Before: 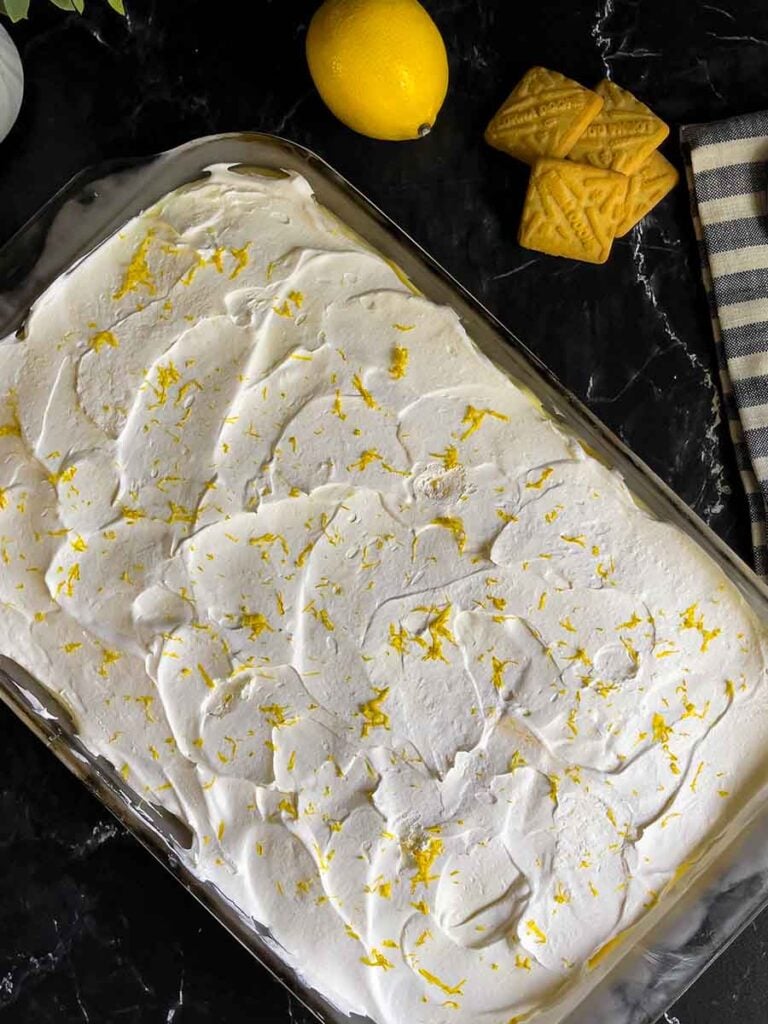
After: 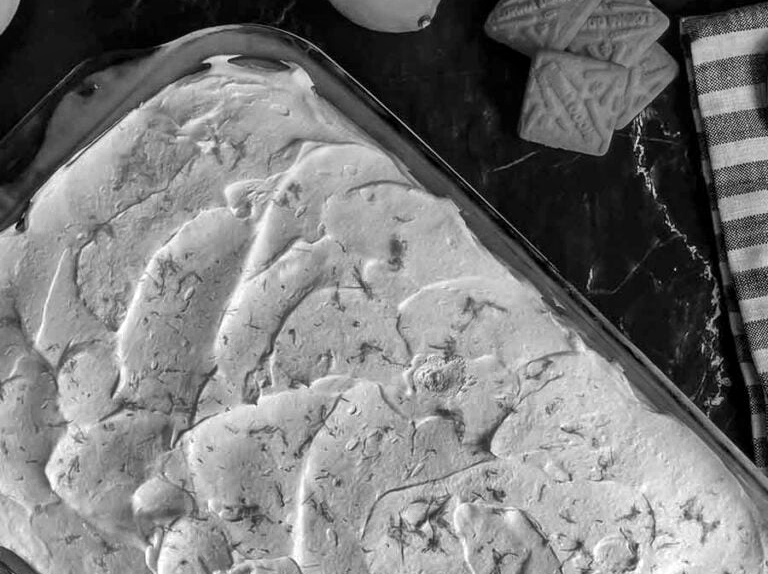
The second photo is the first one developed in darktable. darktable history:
crop and rotate: top 10.605%, bottom 33.274%
local contrast: on, module defaults
color zones: curves: ch0 [(0.002, 0.589) (0.107, 0.484) (0.146, 0.249) (0.217, 0.352) (0.309, 0.525) (0.39, 0.404) (0.455, 0.169) (0.597, 0.055) (0.724, 0.212) (0.775, 0.691) (0.869, 0.571) (1, 0.587)]; ch1 [(0, 0) (0.143, 0) (0.286, 0) (0.429, 0) (0.571, 0) (0.714, 0) (0.857, 0)]
shadows and highlights: soften with gaussian
